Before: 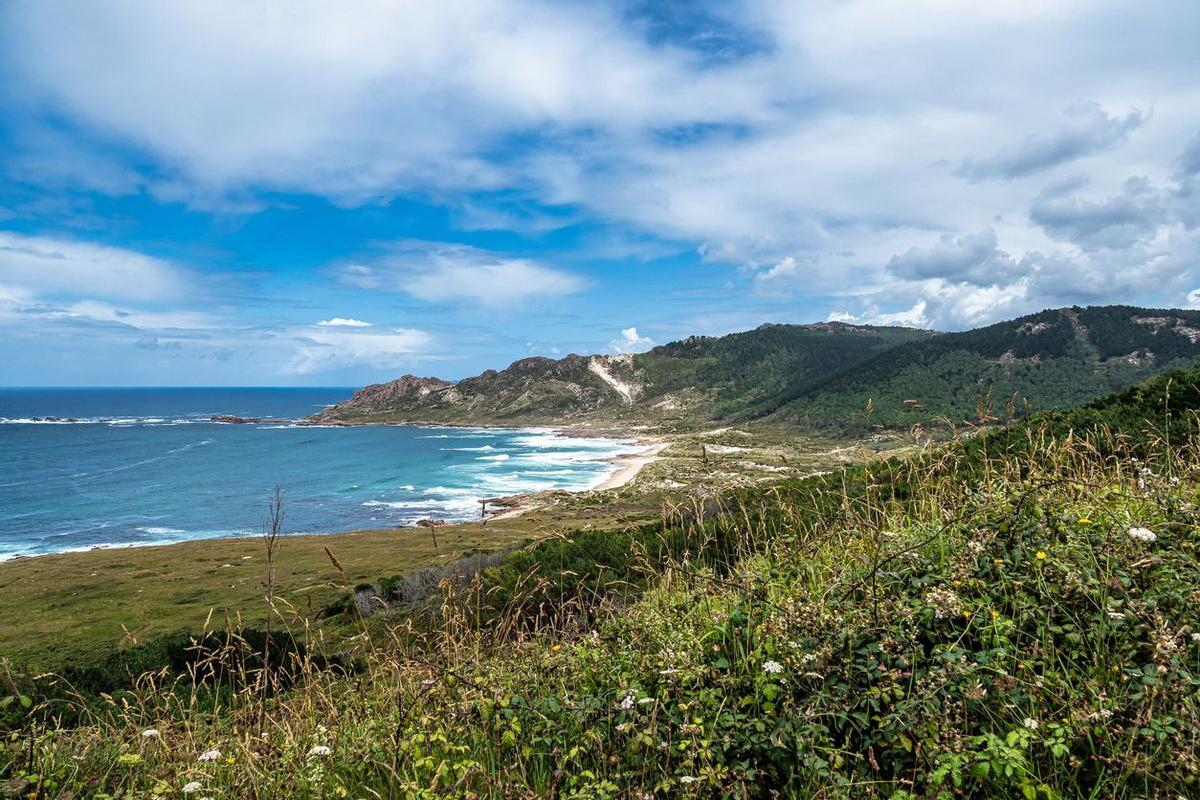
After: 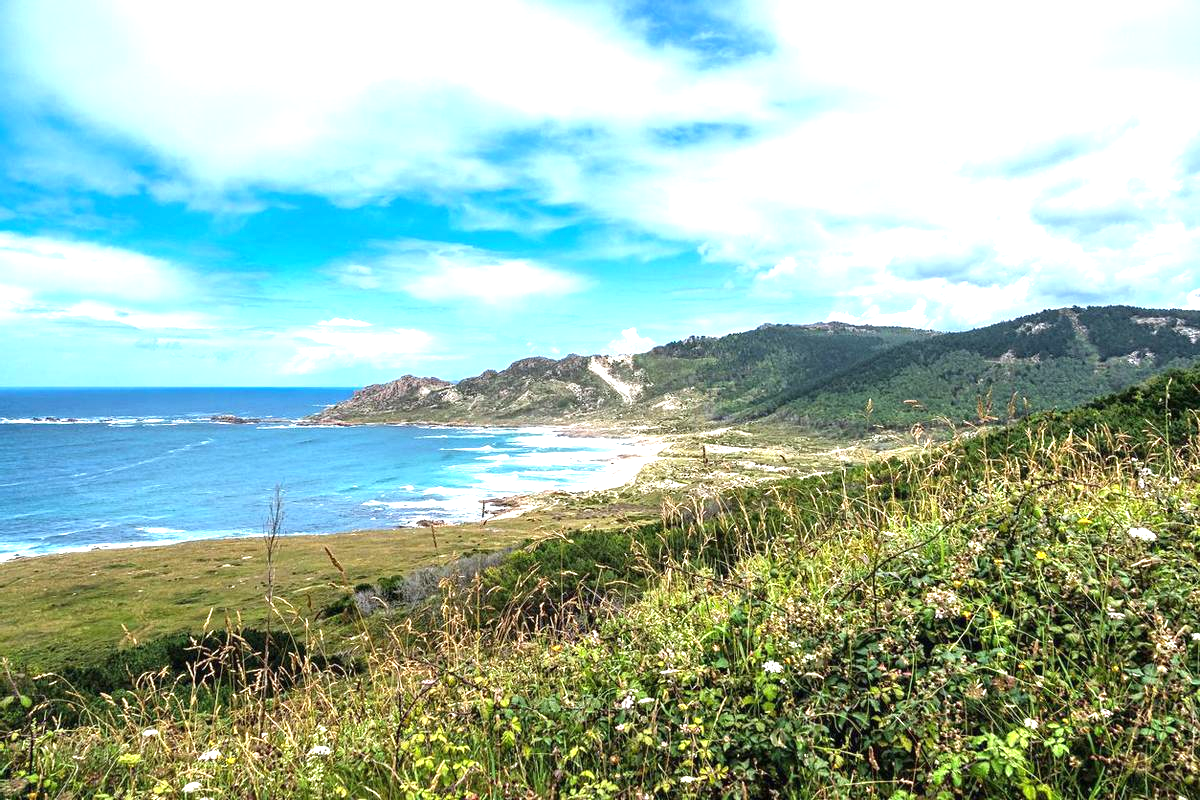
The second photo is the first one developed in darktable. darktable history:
rotate and perspective: automatic cropping off
white balance: red 0.986, blue 1.01
exposure: black level correction 0, exposure 1.2 EV, compensate exposure bias true, compensate highlight preservation false
